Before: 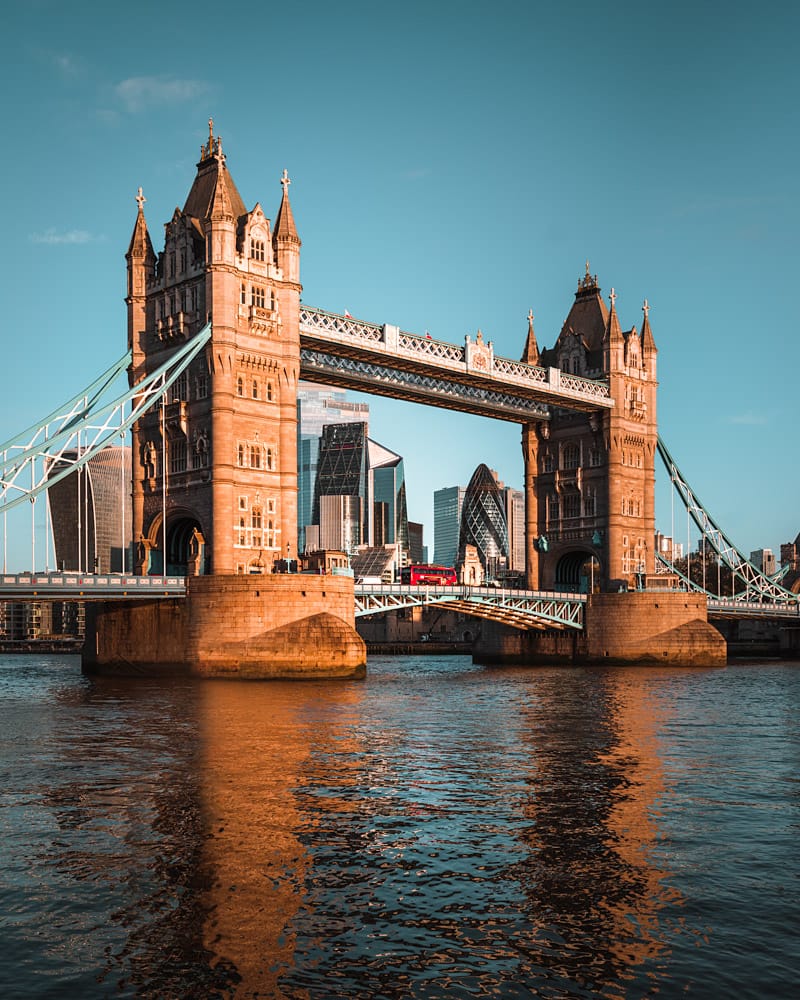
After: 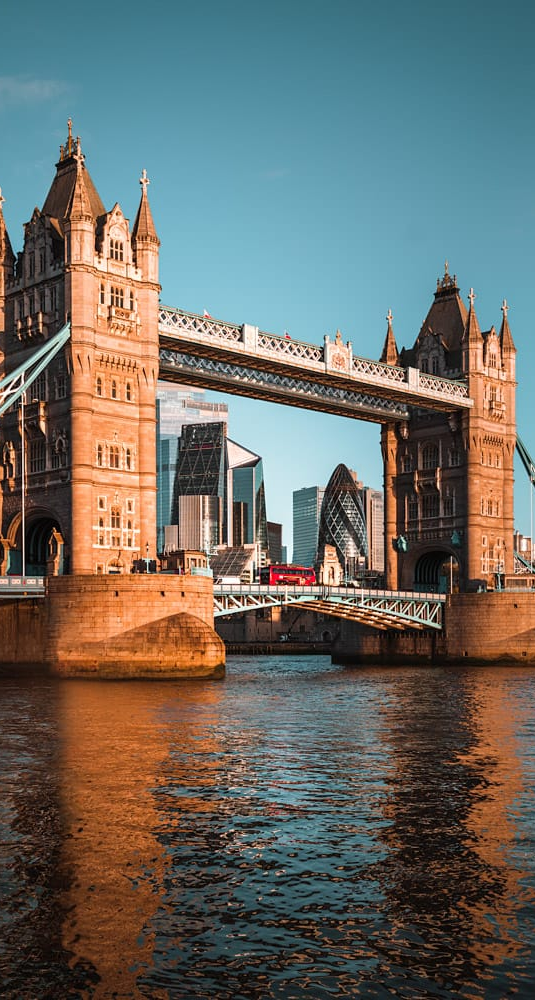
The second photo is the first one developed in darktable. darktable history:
crop and rotate: left 17.659%, right 15.376%
